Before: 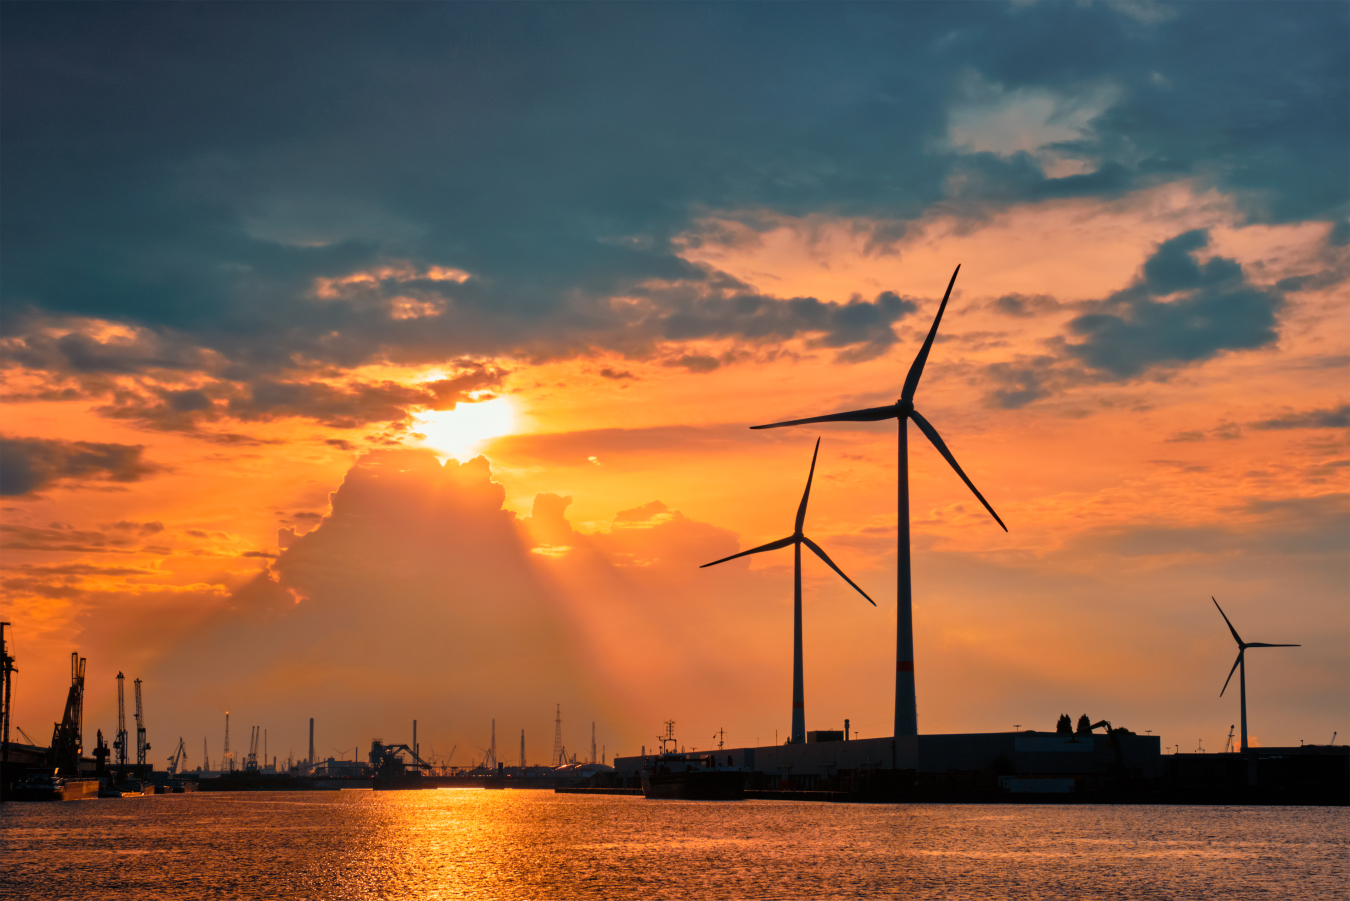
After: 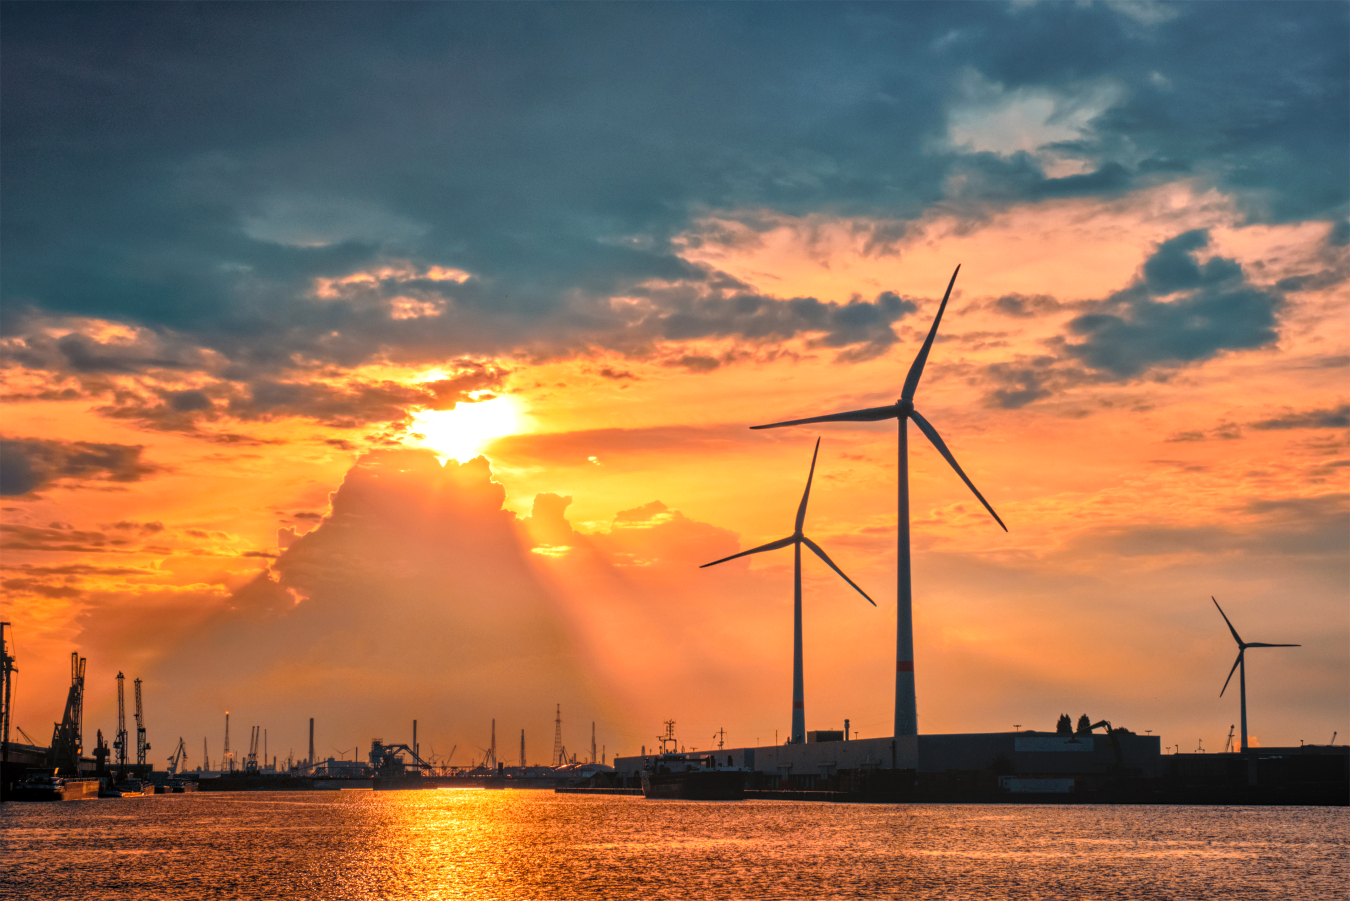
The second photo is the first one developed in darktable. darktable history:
exposure: exposure 0.376 EV, compensate highlight preservation false
local contrast: highlights 74%, shadows 55%, detail 176%, midtone range 0.207
tone equalizer: on, module defaults
